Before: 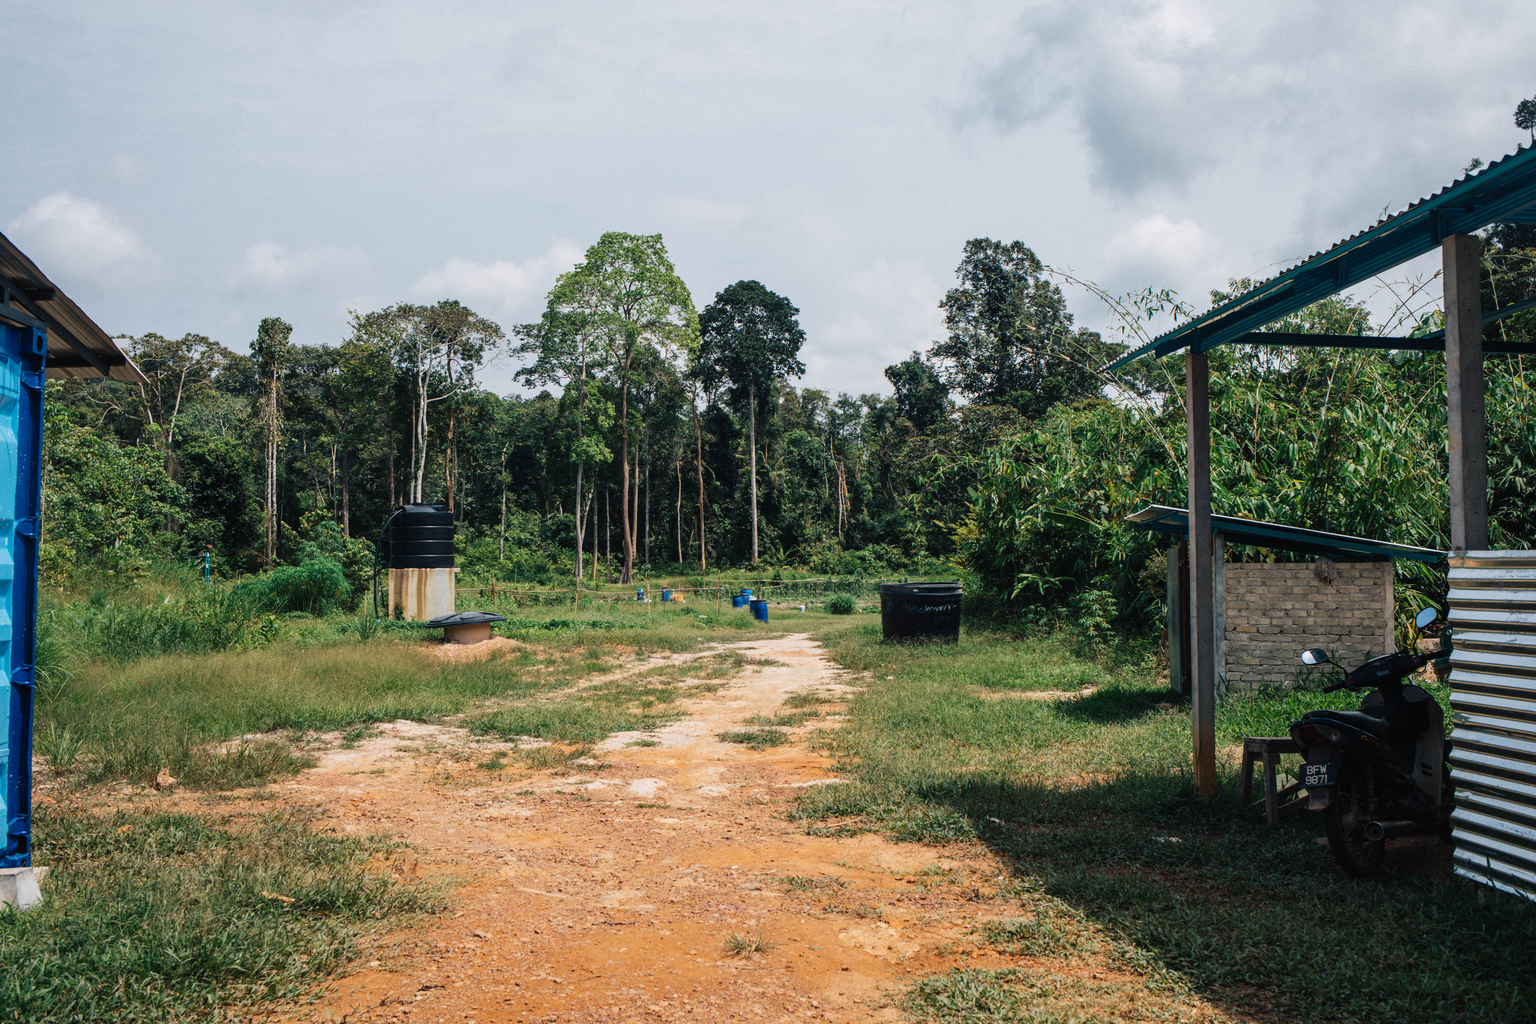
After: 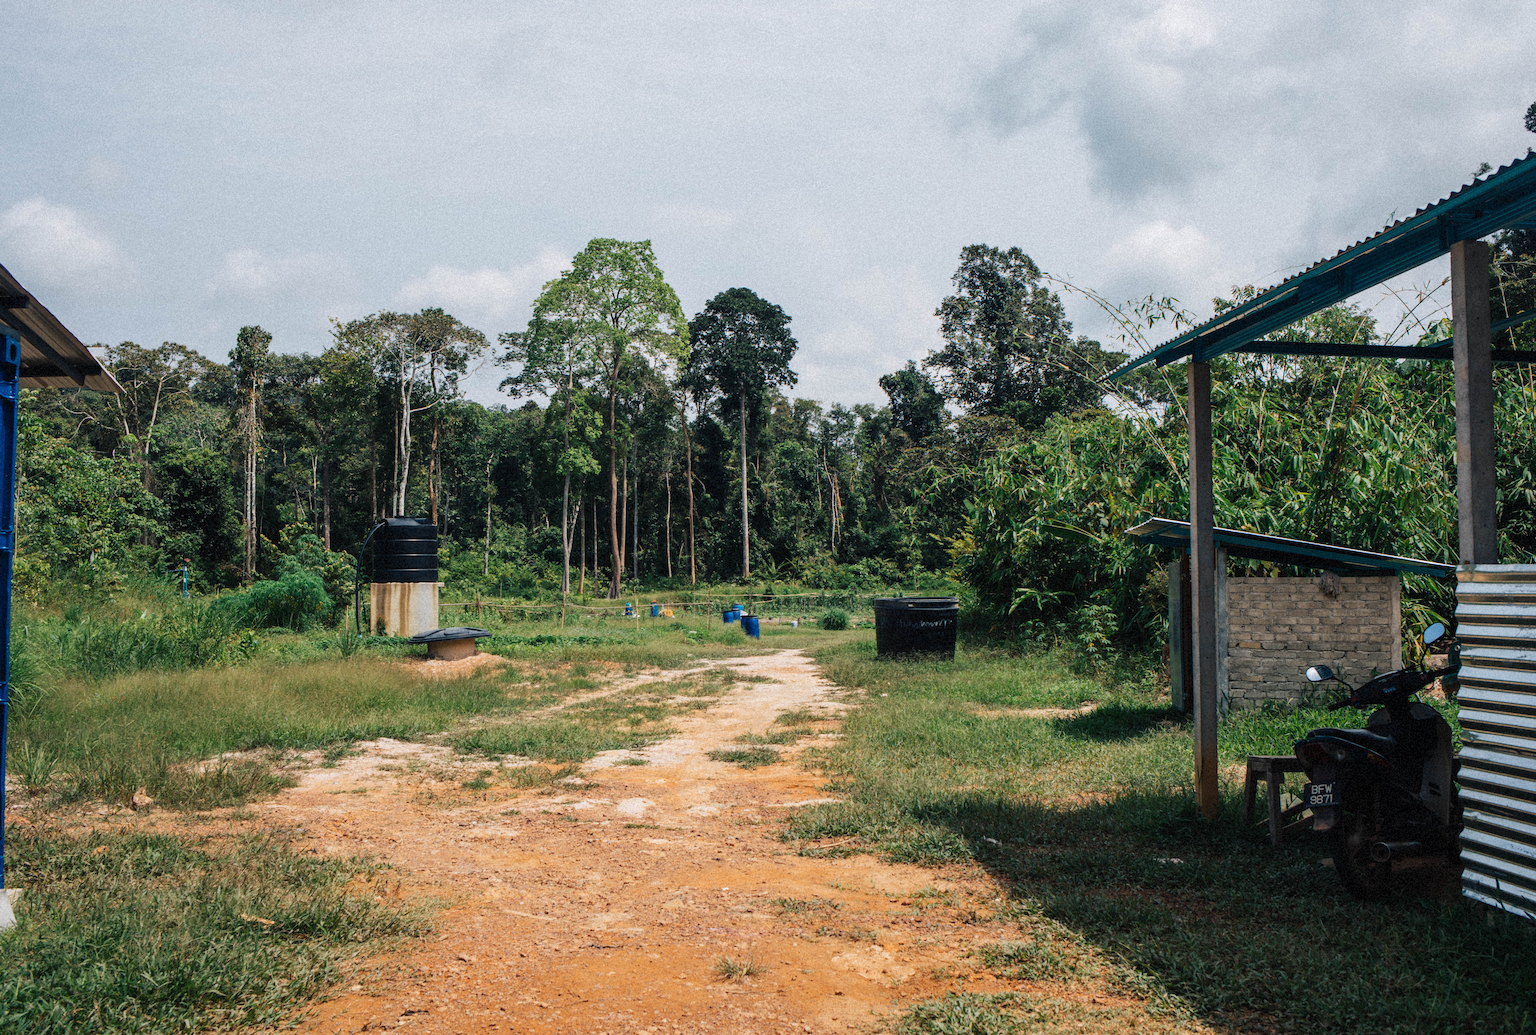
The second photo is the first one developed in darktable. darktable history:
crop and rotate: left 1.774%, right 0.633%, bottom 1.28%
grain: mid-tones bias 0%
exposure: exposure -0.01 EV, compensate highlight preservation false
